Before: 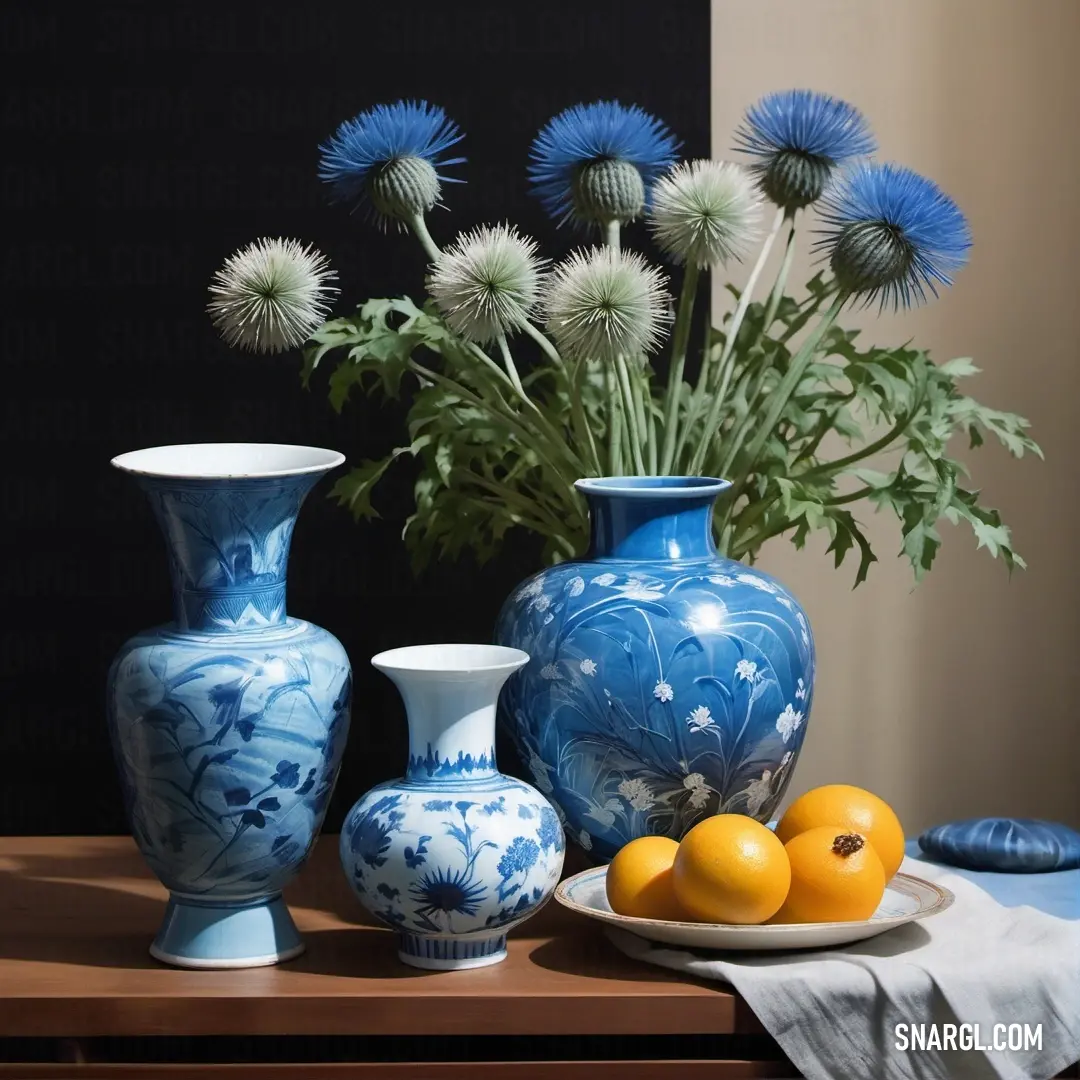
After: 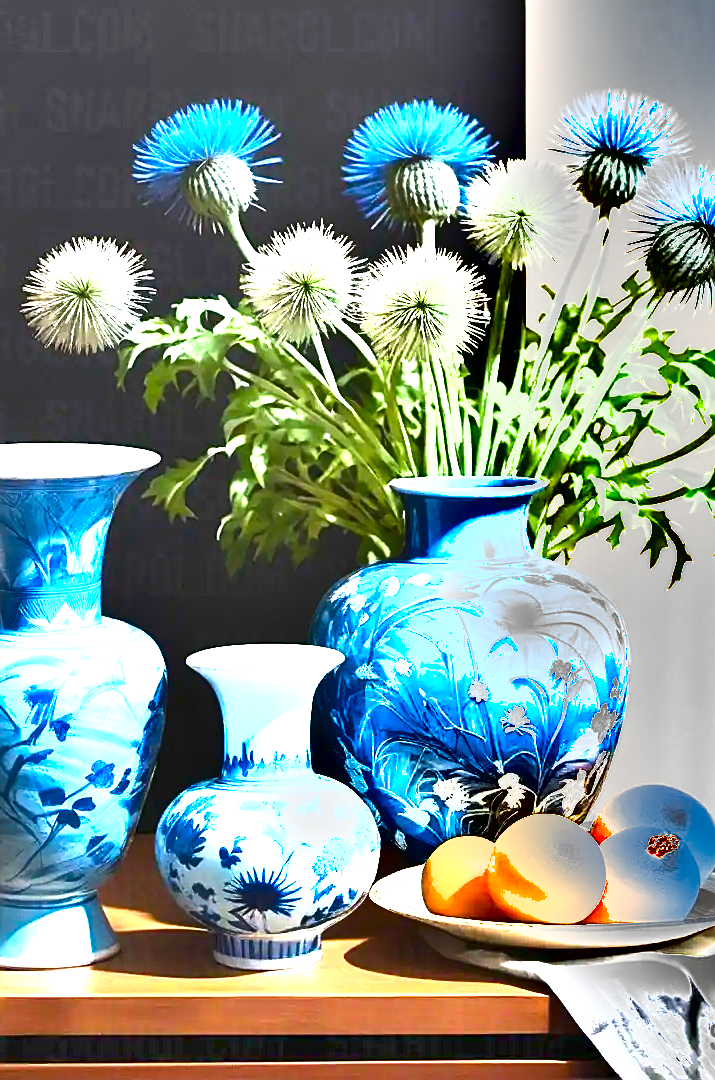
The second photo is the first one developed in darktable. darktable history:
crop: left 17.153%, right 16.214%
sharpen: amount 0.495
exposure: exposure 3.028 EV, compensate highlight preservation false
local contrast: mode bilateral grid, contrast 21, coarseness 50, detail 101%, midtone range 0.2
color balance rgb: linear chroma grading › shadows -3.313%, linear chroma grading › highlights -4.933%, perceptual saturation grading › global saturation 0.894%, global vibrance 50.643%
shadows and highlights: soften with gaussian
